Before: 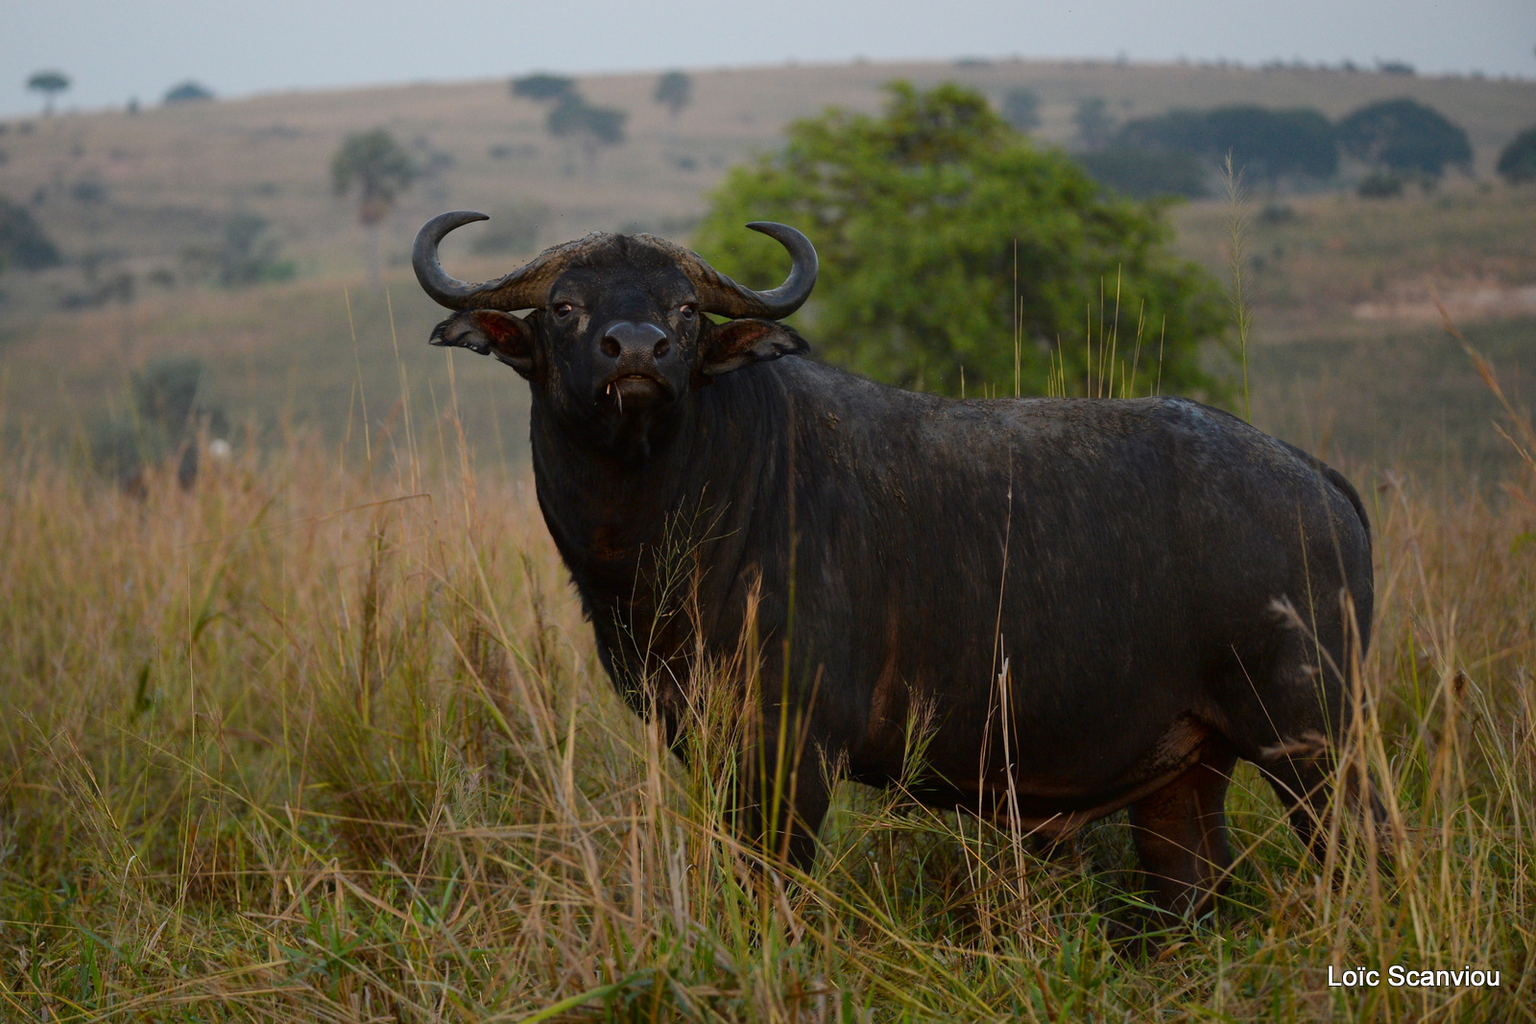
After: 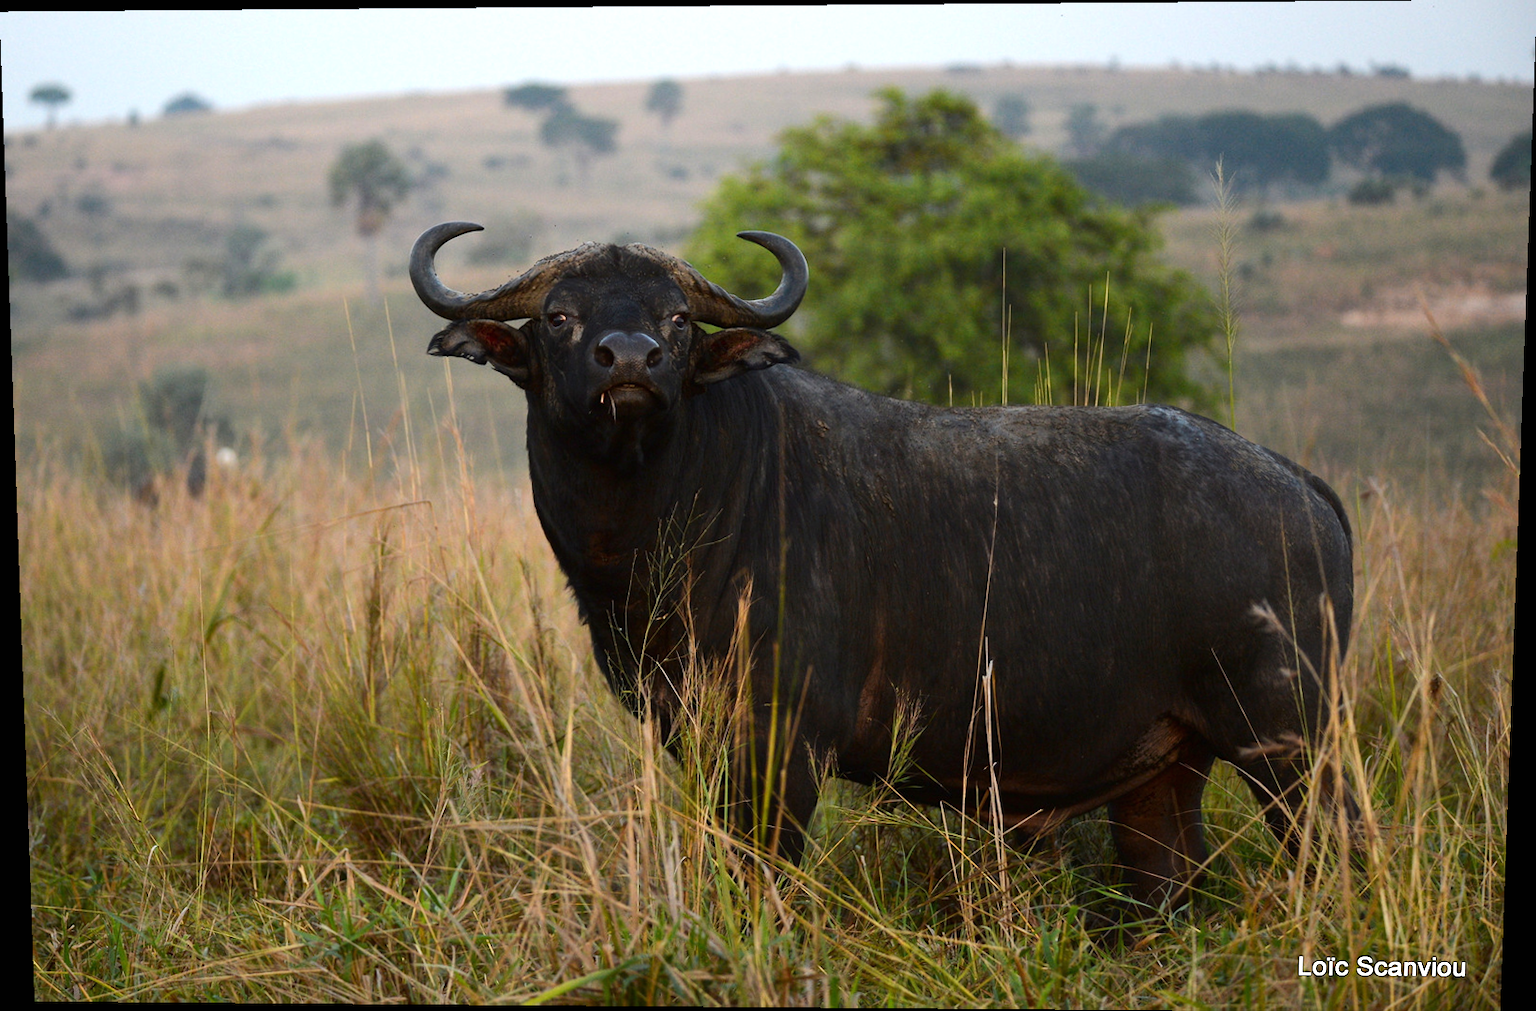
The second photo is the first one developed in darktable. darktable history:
color balance: contrast -0.5%
tone equalizer: -8 EV -0.417 EV, -7 EV -0.389 EV, -6 EV -0.333 EV, -5 EV -0.222 EV, -3 EV 0.222 EV, -2 EV 0.333 EV, -1 EV 0.389 EV, +0 EV 0.417 EV, edges refinement/feathering 500, mask exposure compensation -1.57 EV, preserve details no
exposure: black level correction 0, exposure 0.5 EV, compensate highlight preservation false
rotate and perspective: lens shift (vertical) 0.048, lens shift (horizontal) -0.024, automatic cropping off
